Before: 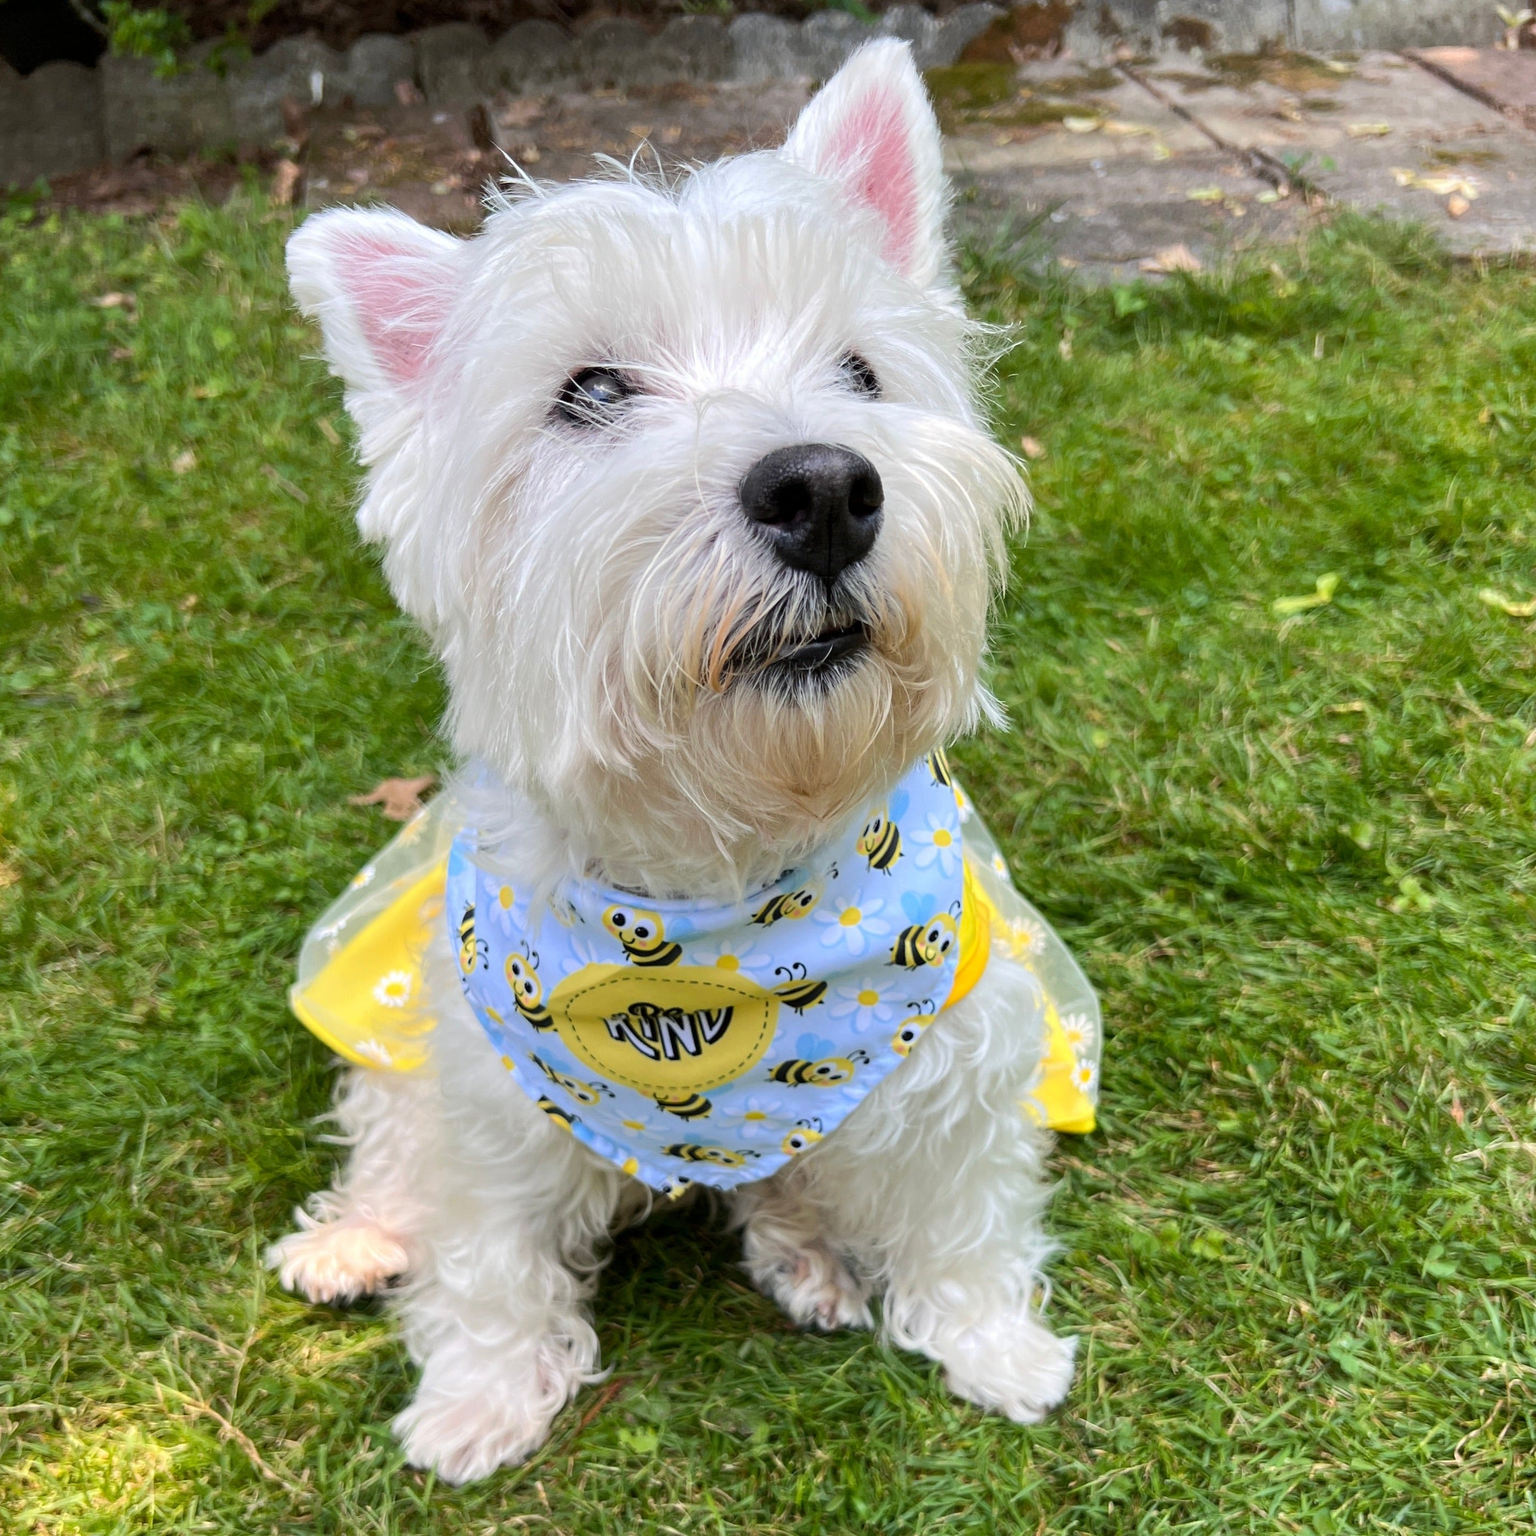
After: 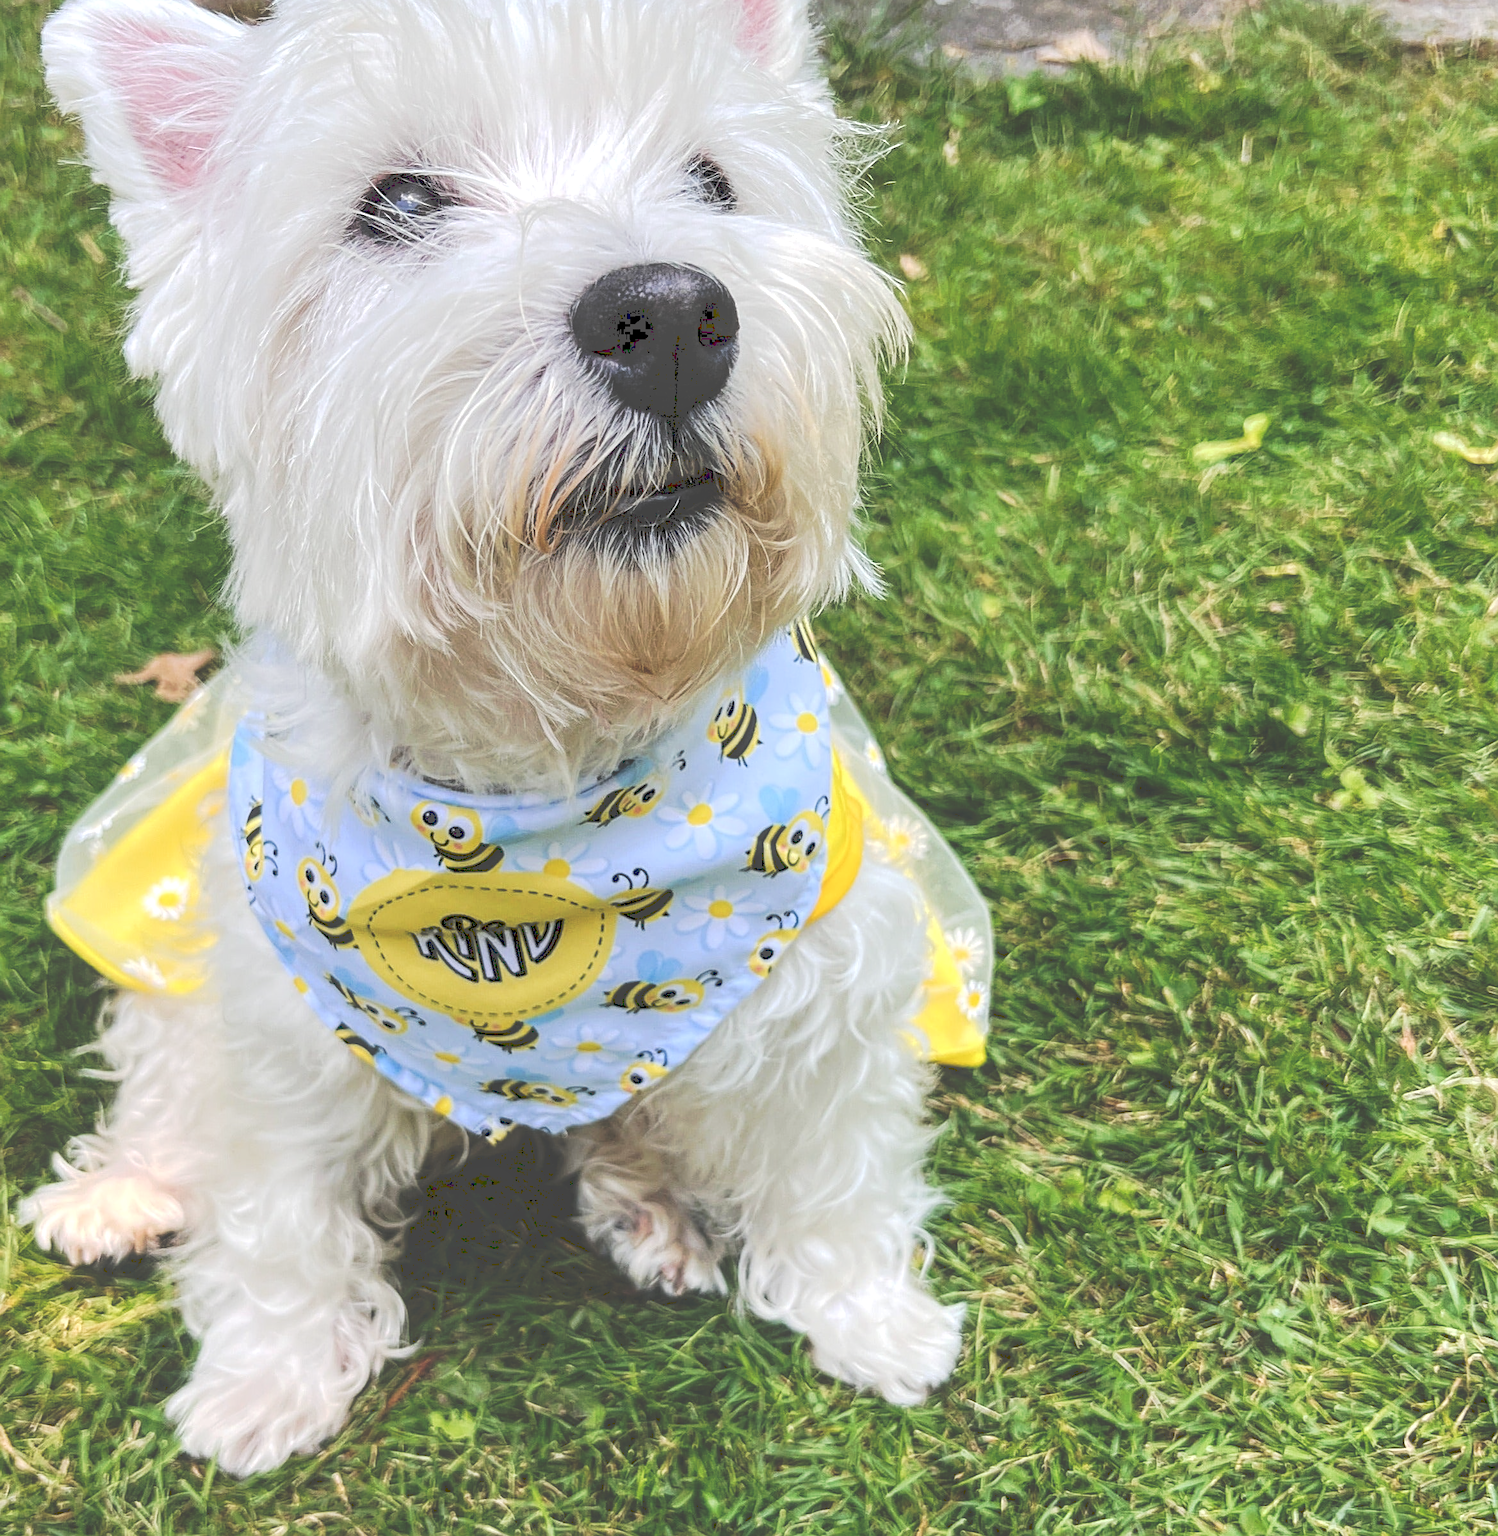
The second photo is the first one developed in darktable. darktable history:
local contrast: on, module defaults
sharpen: on, module defaults
crop: left 16.315%, top 14.246%
tone curve: curves: ch0 [(0, 0) (0.003, 0.299) (0.011, 0.299) (0.025, 0.299) (0.044, 0.299) (0.069, 0.3) (0.1, 0.306) (0.136, 0.316) (0.177, 0.326) (0.224, 0.338) (0.277, 0.366) (0.335, 0.406) (0.399, 0.462) (0.468, 0.533) (0.543, 0.607) (0.623, 0.7) (0.709, 0.775) (0.801, 0.843) (0.898, 0.903) (1, 1)], preserve colors none
